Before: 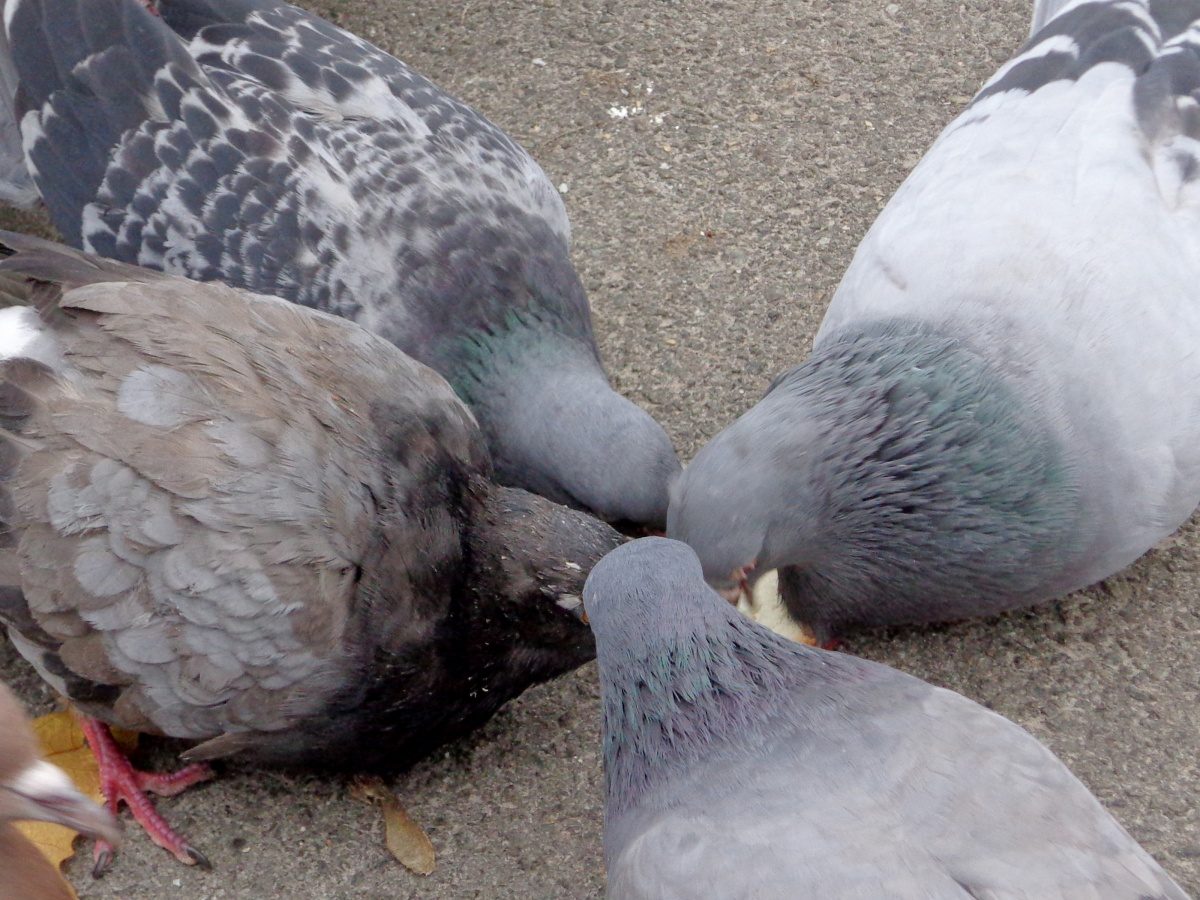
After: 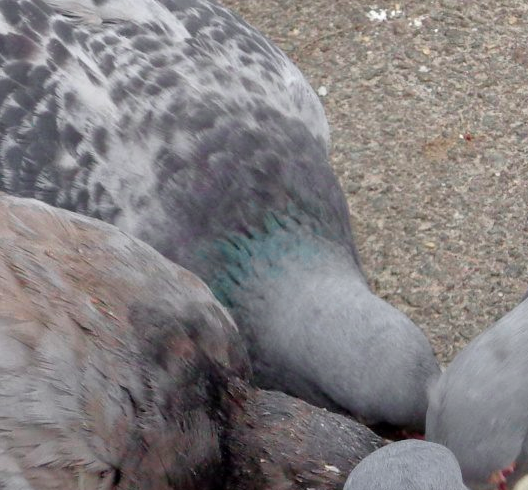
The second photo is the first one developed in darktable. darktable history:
crop: left 20.159%, top 10.862%, right 35.775%, bottom 34.684%
color zones: curves: ch0 [(0, 0.533) (0.126, 0.533) (0.234, 0.533) (0.368, 0.357) (0.5, 0.5) (0.625, 0.5) (0.74, 0.637) (0.875, 0.5)]; ch1 [(0.004, 0.708) (0.129, 0.662) (0.25, 0.5) (0.375, 0.331) (0.496, 0.396) (0.625, 0.649) (0.739, 0.26) (0.875, 0.5) (1, 0.478)]; ch2 [(0, 0.409) (0.132, 0.403) (0.236, 0.558) (0.379, 0.448) (0.5, 0.5) (0.625, 0.5) (0.691, 0.39) (0.875, 0.5)]
